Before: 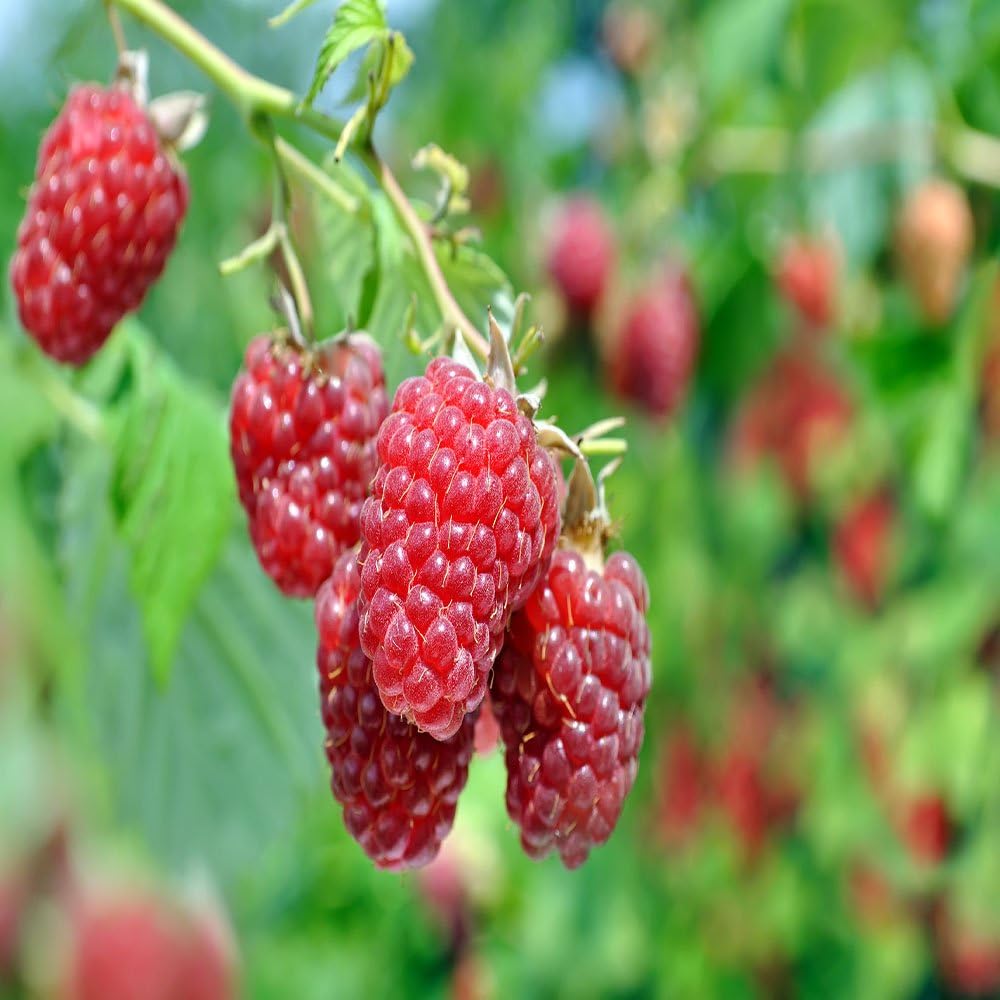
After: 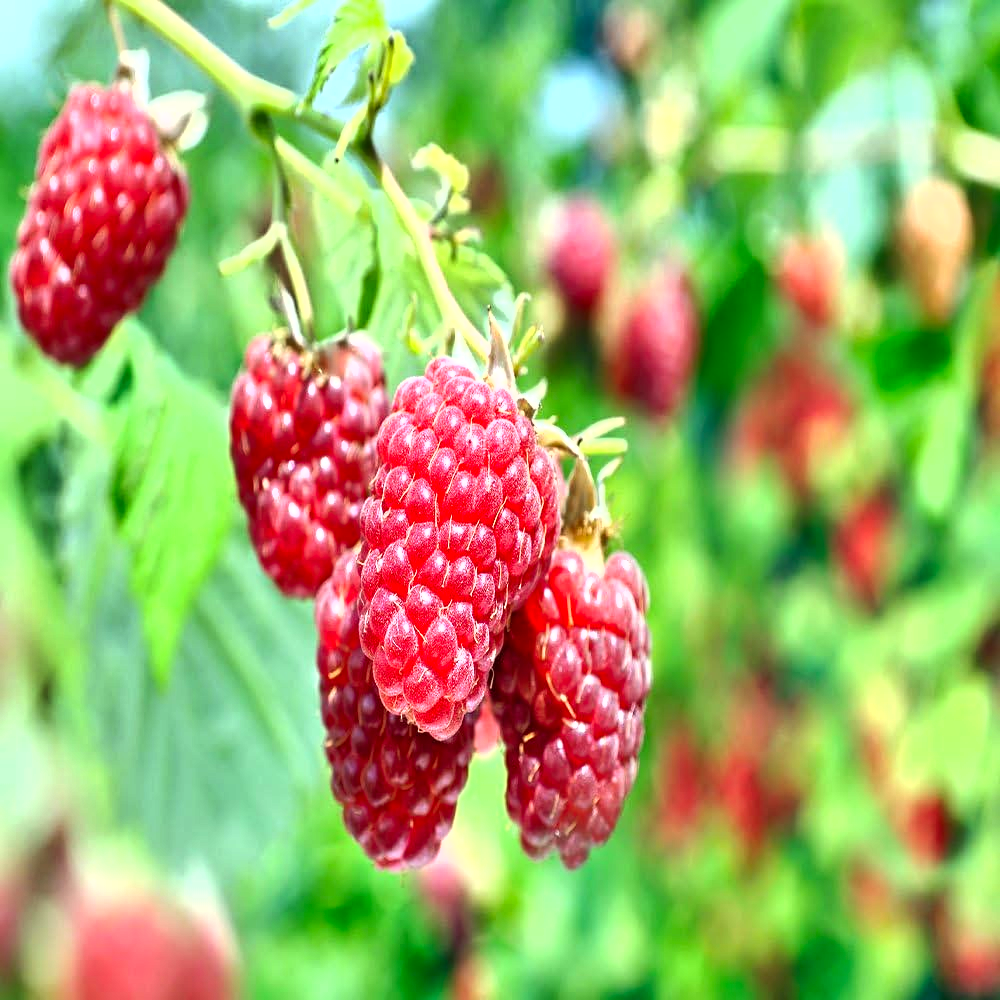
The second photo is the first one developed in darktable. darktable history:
shadows and highlights: highlights color adjustment 0%, low approximation 0.01, soften with gaussian
levels: levels [0, 0.374, 0.749]
